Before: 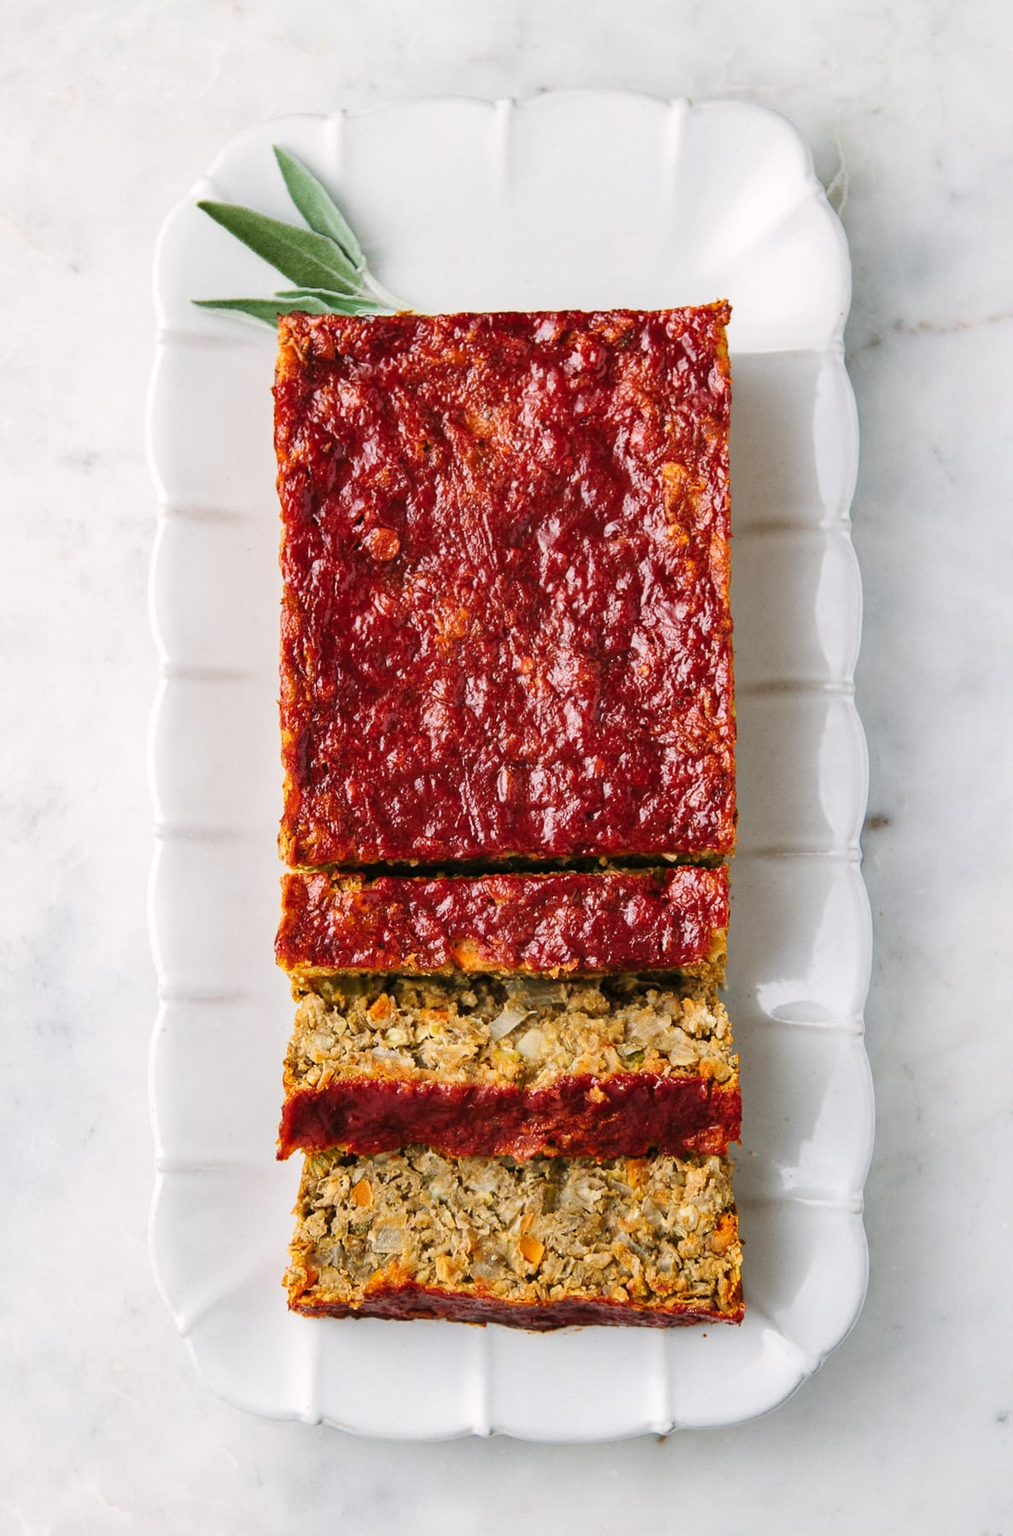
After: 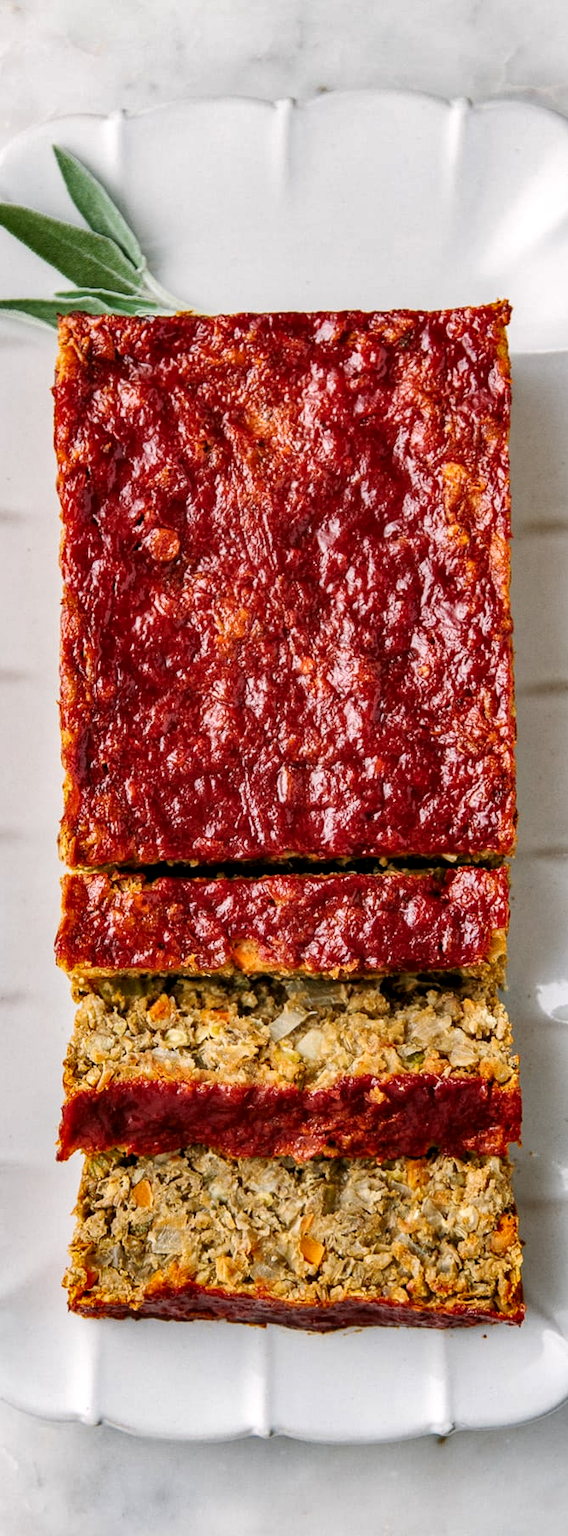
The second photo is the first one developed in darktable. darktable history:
crop: left 21.769%, right 22.1%, bottom 0%
shadows and highlights: shadows 47.16, highlights -42.44, soften with gaussian
local contrast: on, module defaults
exposure: black level correction 0.004, exposure 0.017 EV, compensate highlight preservation false
